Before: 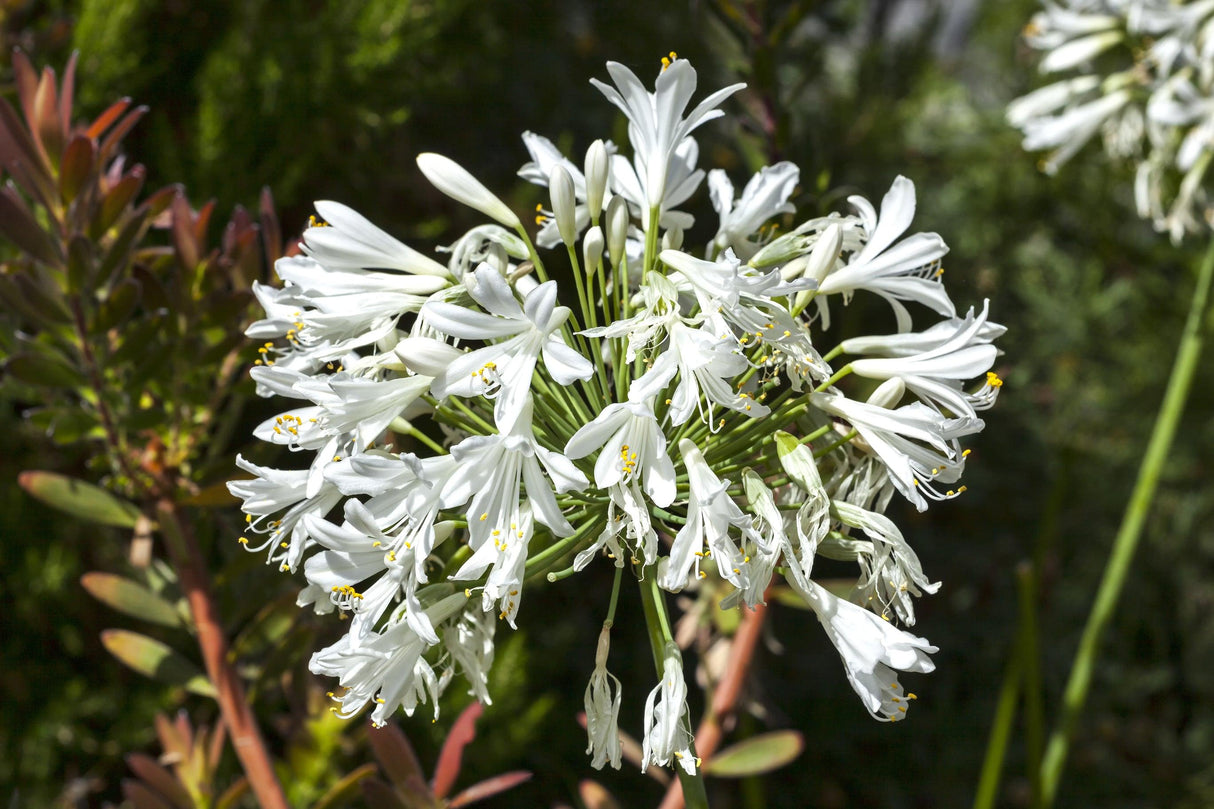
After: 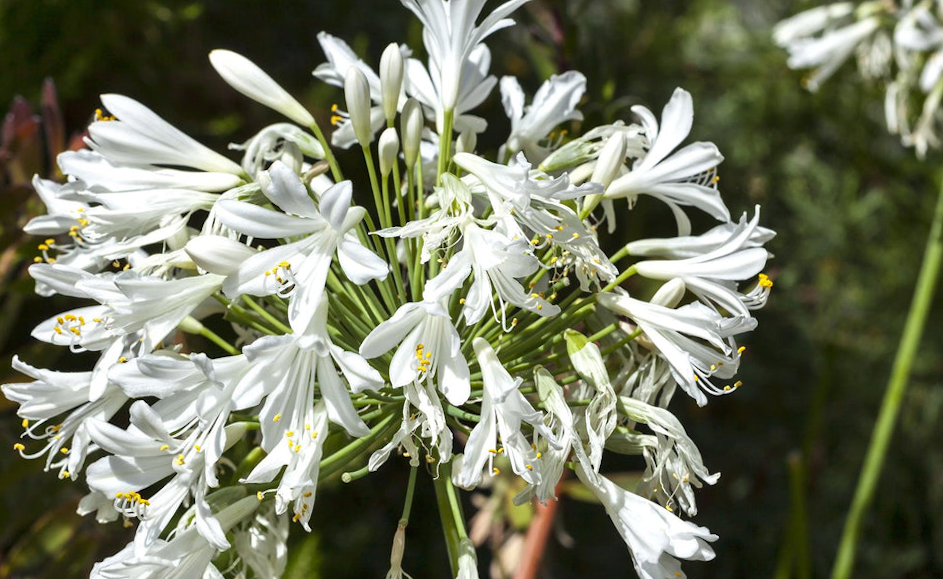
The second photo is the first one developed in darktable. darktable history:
rotate and perspective: rotation -0.013°, lens shift (vertical) -0.027, lens shift (horizontal) 0.178, crop left 0.016, crop right 0.989, crop top 0.082, crop bottom 0.918
crop and rotate: left 20.74%, top 7.912%, right 0.375%, bottom 13.378%
